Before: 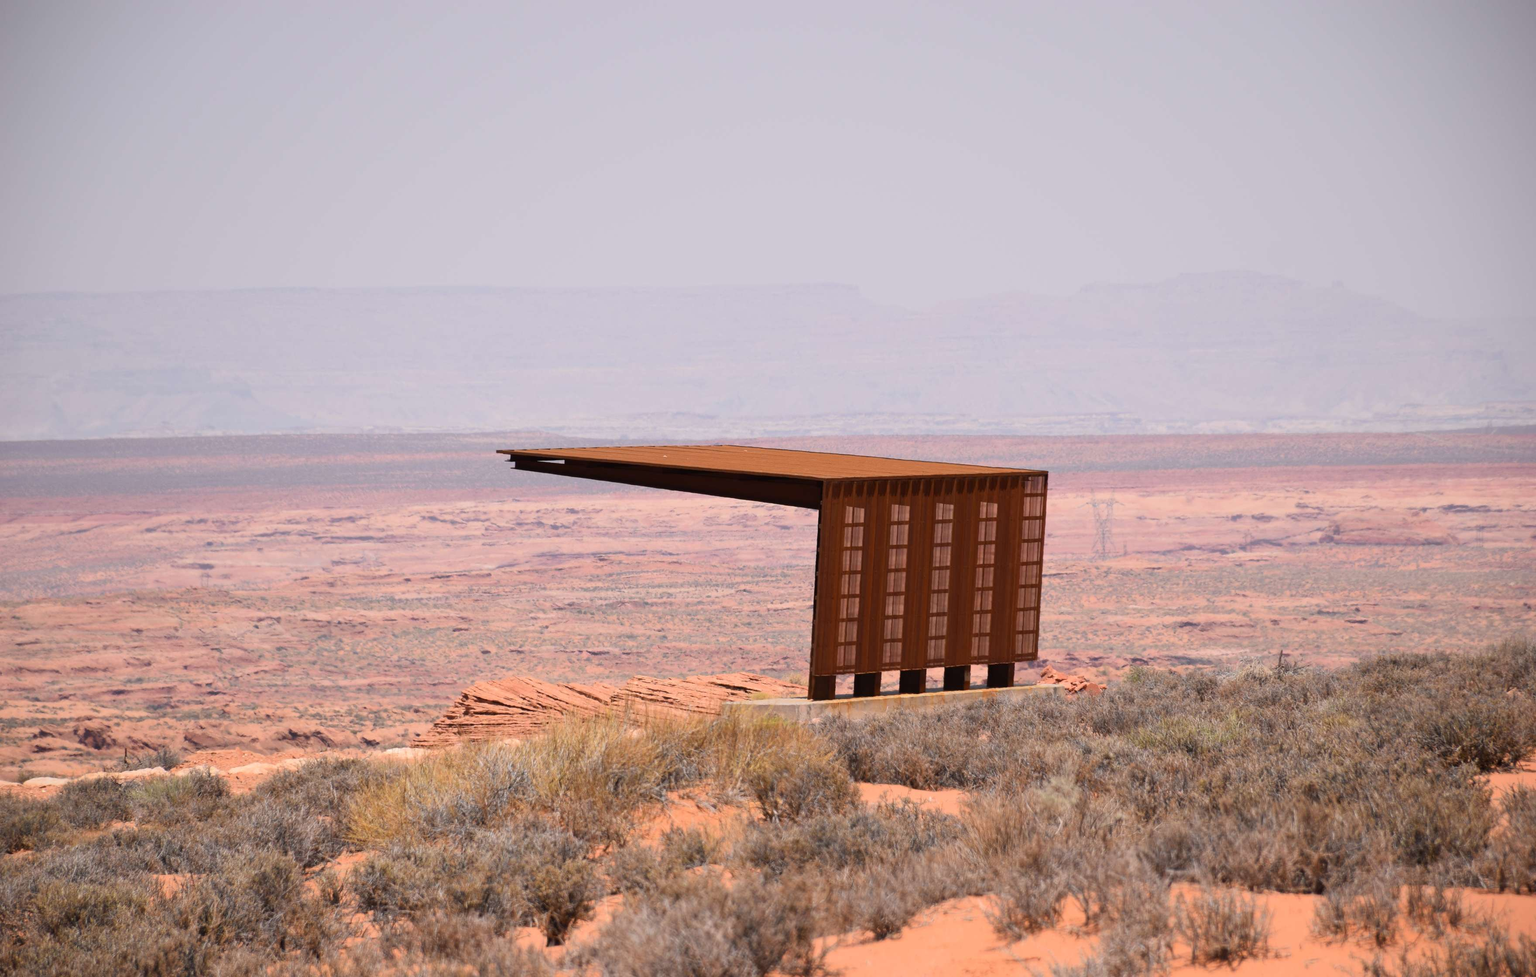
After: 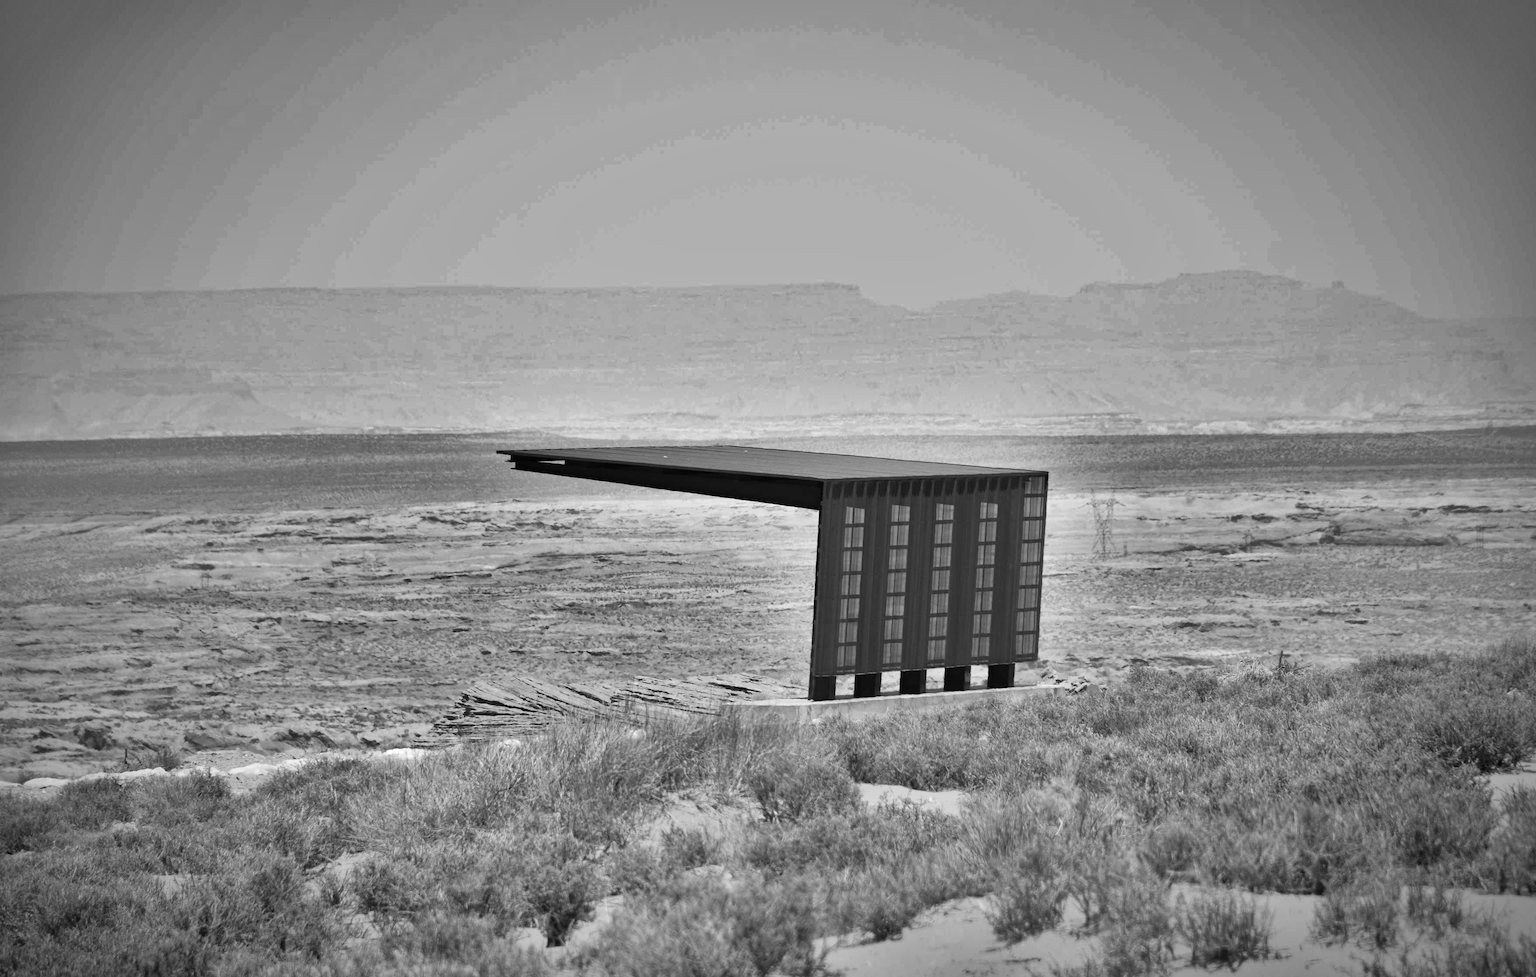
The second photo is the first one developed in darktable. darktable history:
shadows and highlights: shadows 24.5, highlights -78.15, soften with gaussian
color calibration: output gray [0.267, 0.423, 0.261, 0], illuminant same as pipeline (D50), adaptation none (bypass)
exposure: black level correction 0.001, exposure 0.5 EV, compensate exposure bias true, compensate highlight preservation false
vignetting: automatic ratio true
